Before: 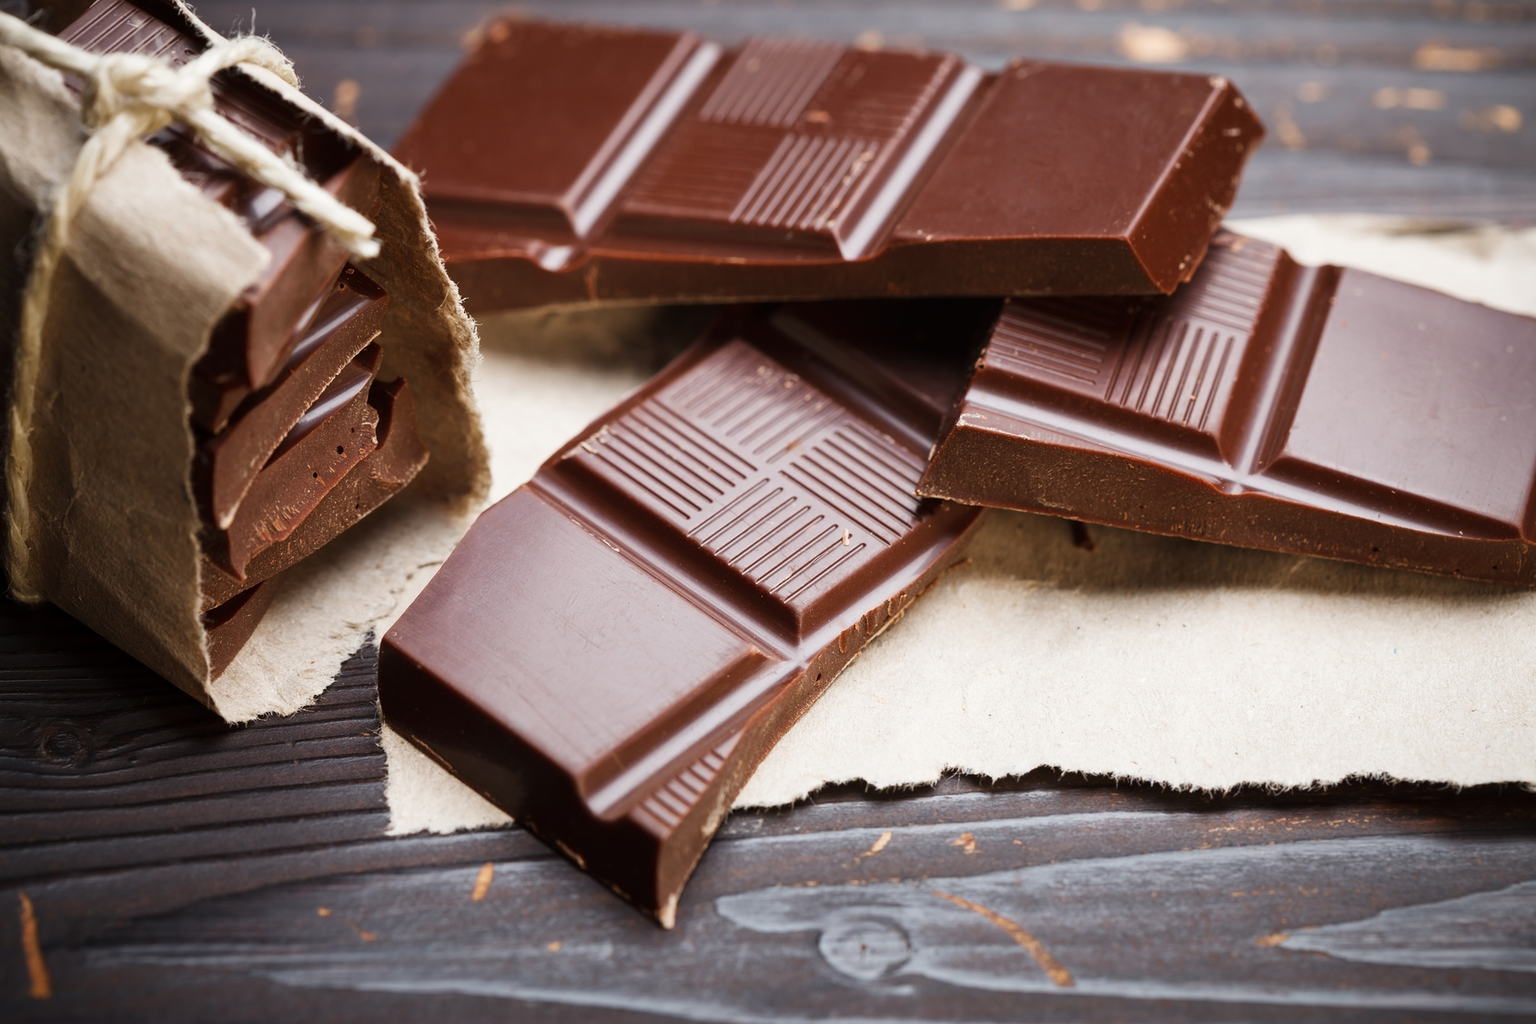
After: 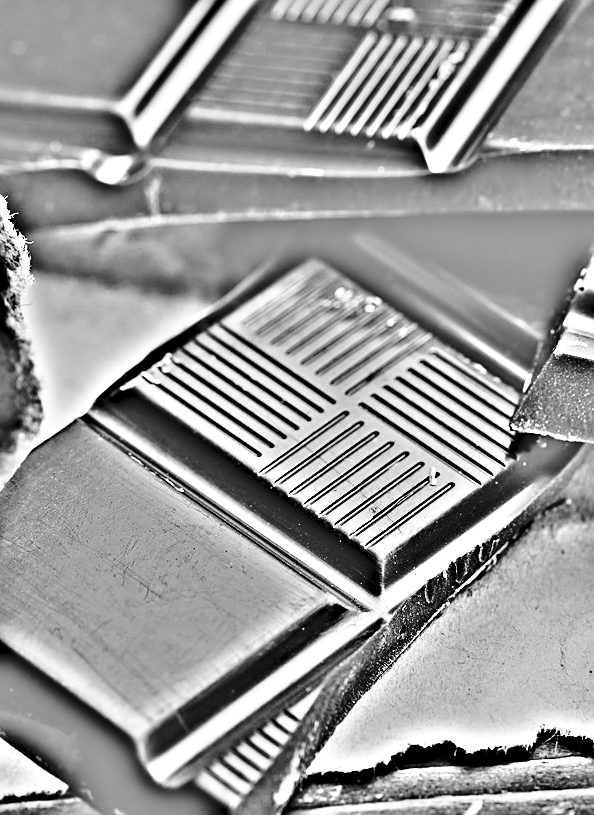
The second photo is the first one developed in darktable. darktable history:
highpass: on, module defaults
base curve: curves: ch0 [(0, 0) (0.036, 0.037) (0.121, 0.228) (0.46, 0.76) (0.859, 0.983) (1, 1)], preserve colors none
crop and rotate: left 29.476%, top 10.214%, right 35.32%, bottom 17.333%
tone equalizer: -8 EV -0.417 EV, -7 EV -0.389 EV, -6 EV -0.333 EV, -5 EV -0.222 EV, -3 EV 0.222 EV, -2 EV 0.333 EV, -1 EV 0.389 EV, +0 EV 0.417 EV, edges refinement/feathering 500, mask exposure compensation -1.57 EV, preserve details no
sharpen: on, module defaults
